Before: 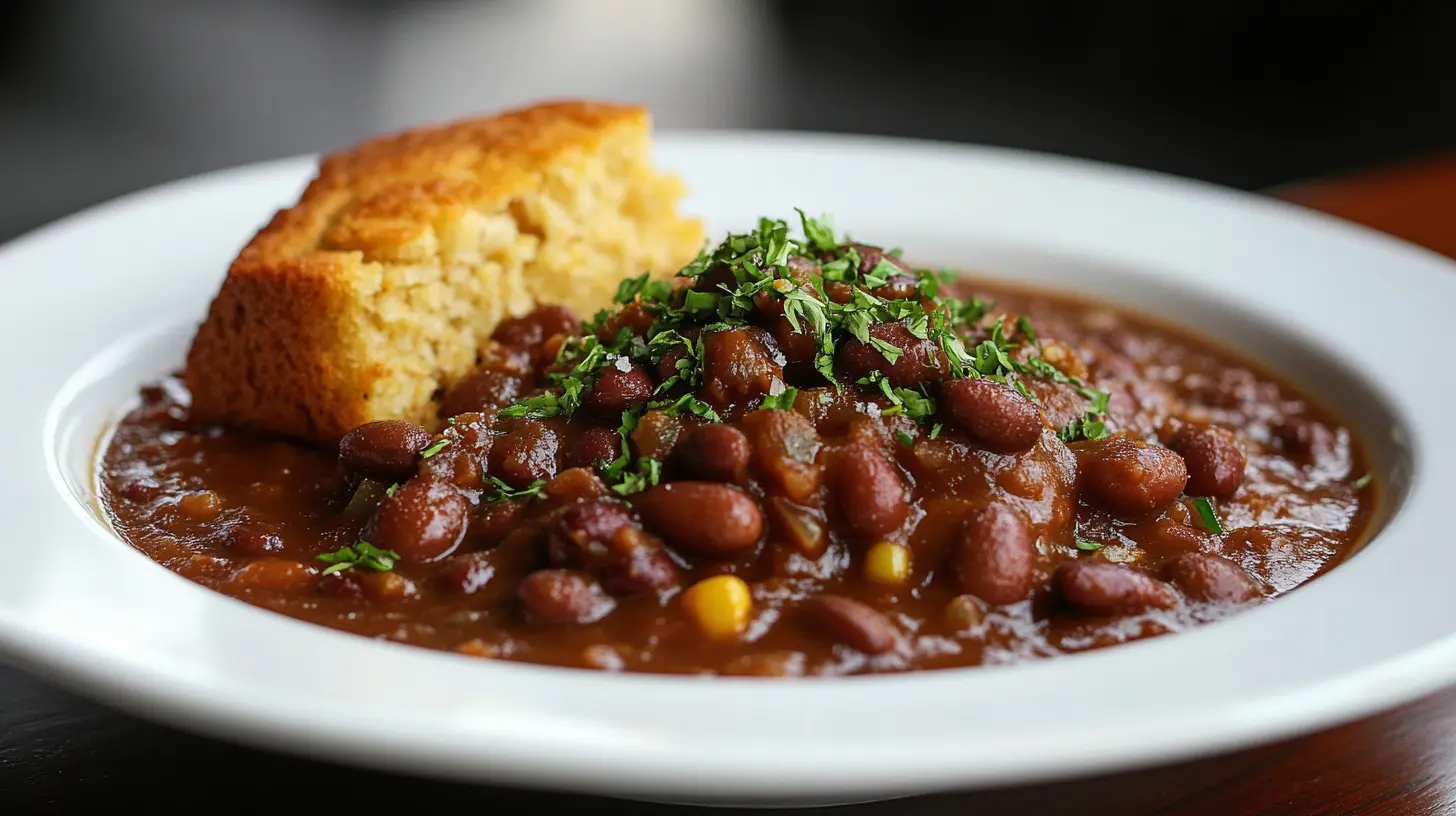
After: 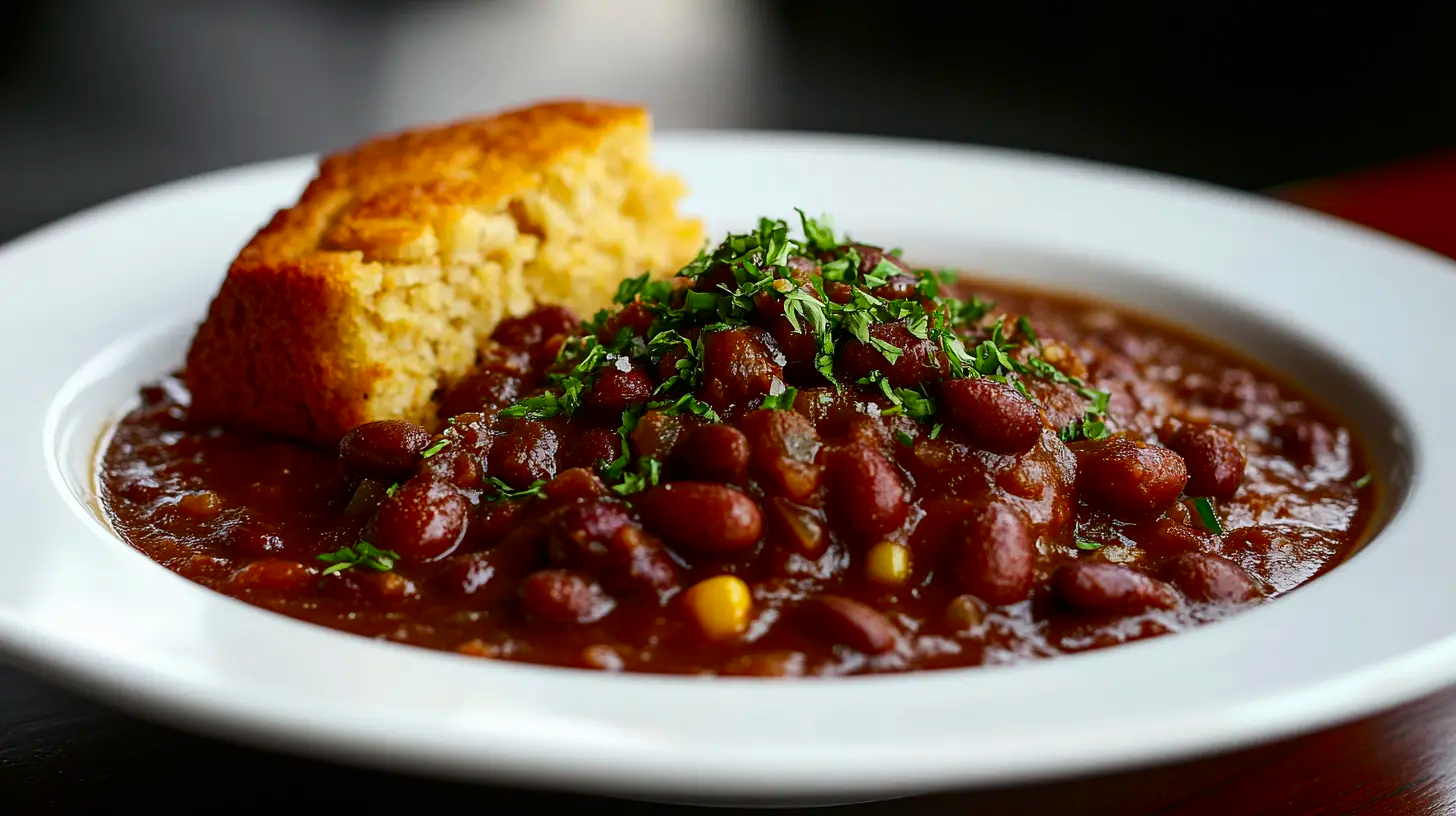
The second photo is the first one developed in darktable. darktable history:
contrast brightness saturation: contrast 0.121, brightness -0.118, saturation 0.202
